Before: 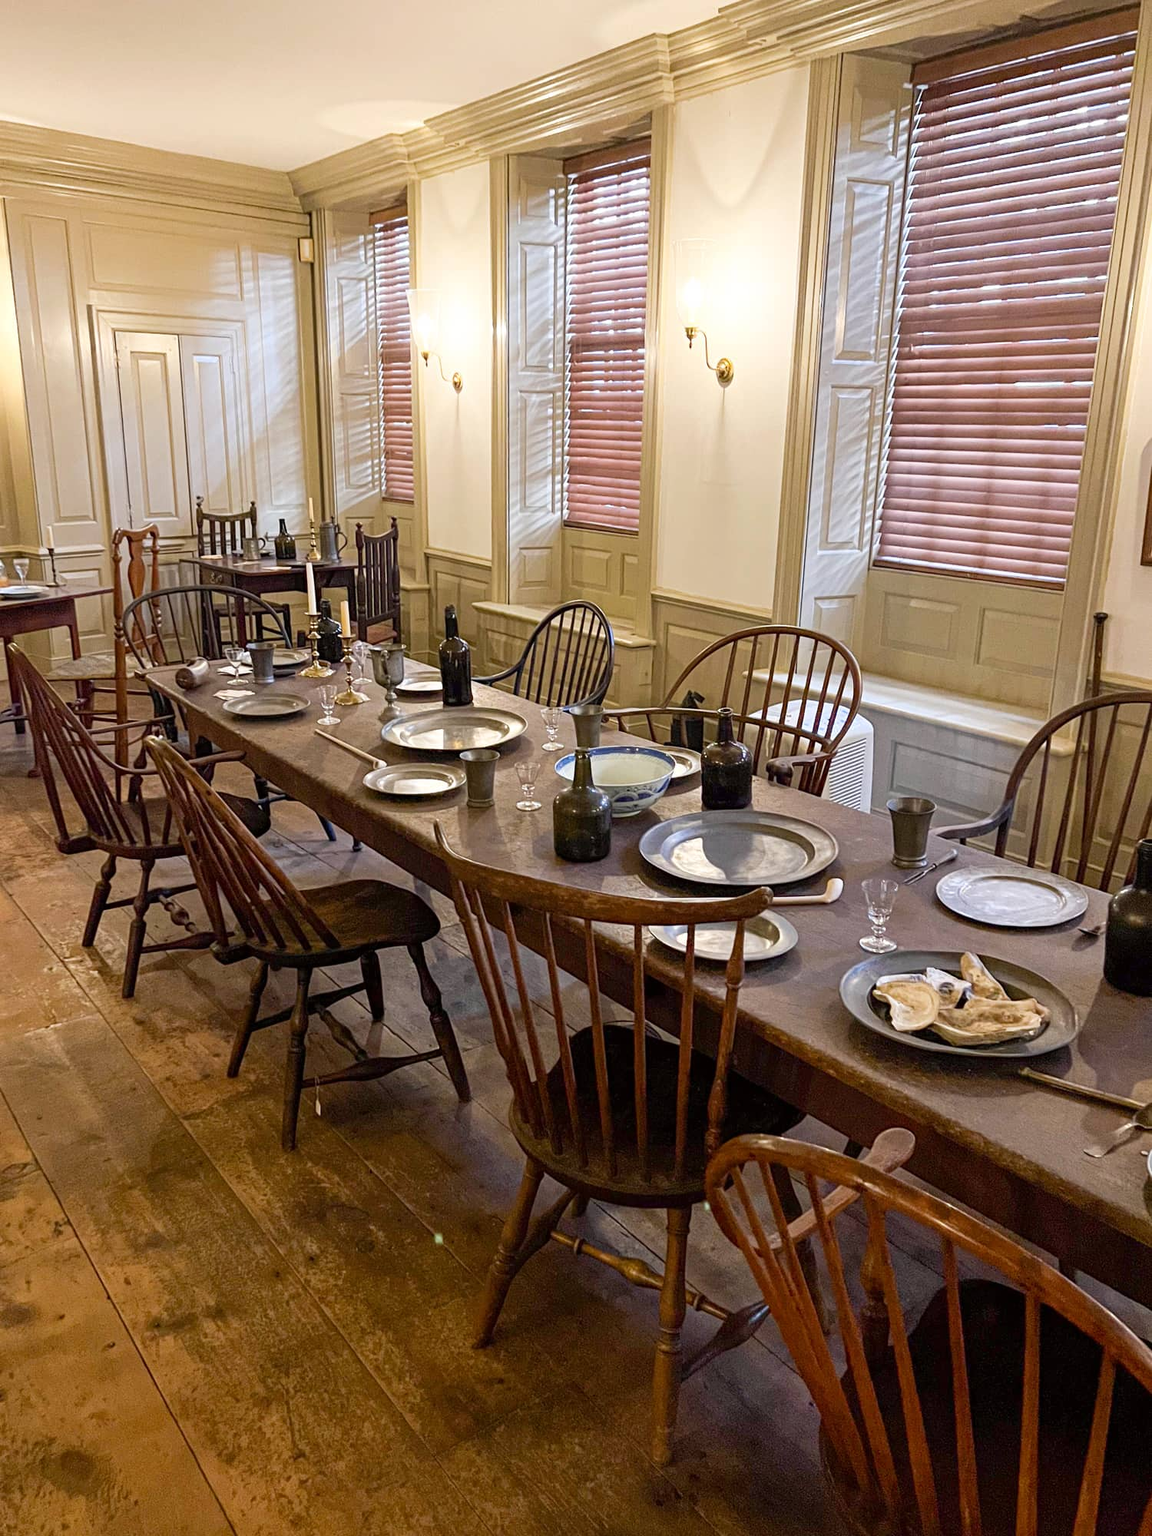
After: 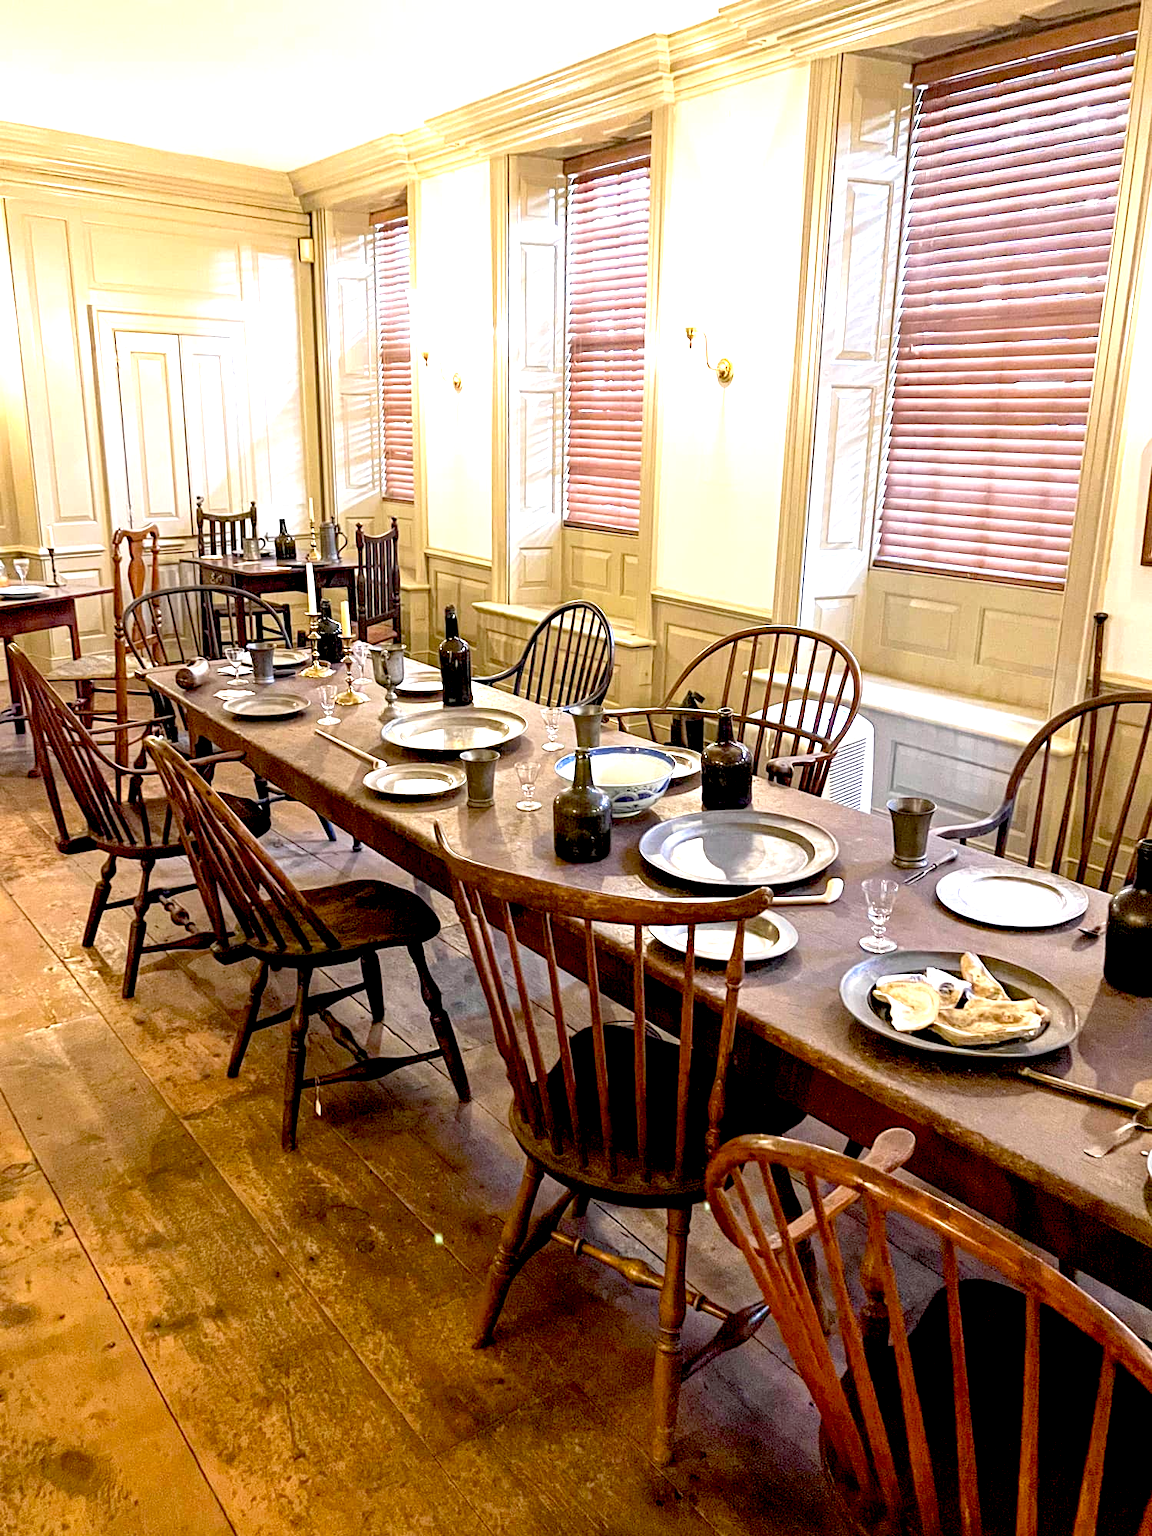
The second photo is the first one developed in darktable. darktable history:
exposure: black level correction 0.011, exposure 1.088 EV, compensate highlight preservation false
